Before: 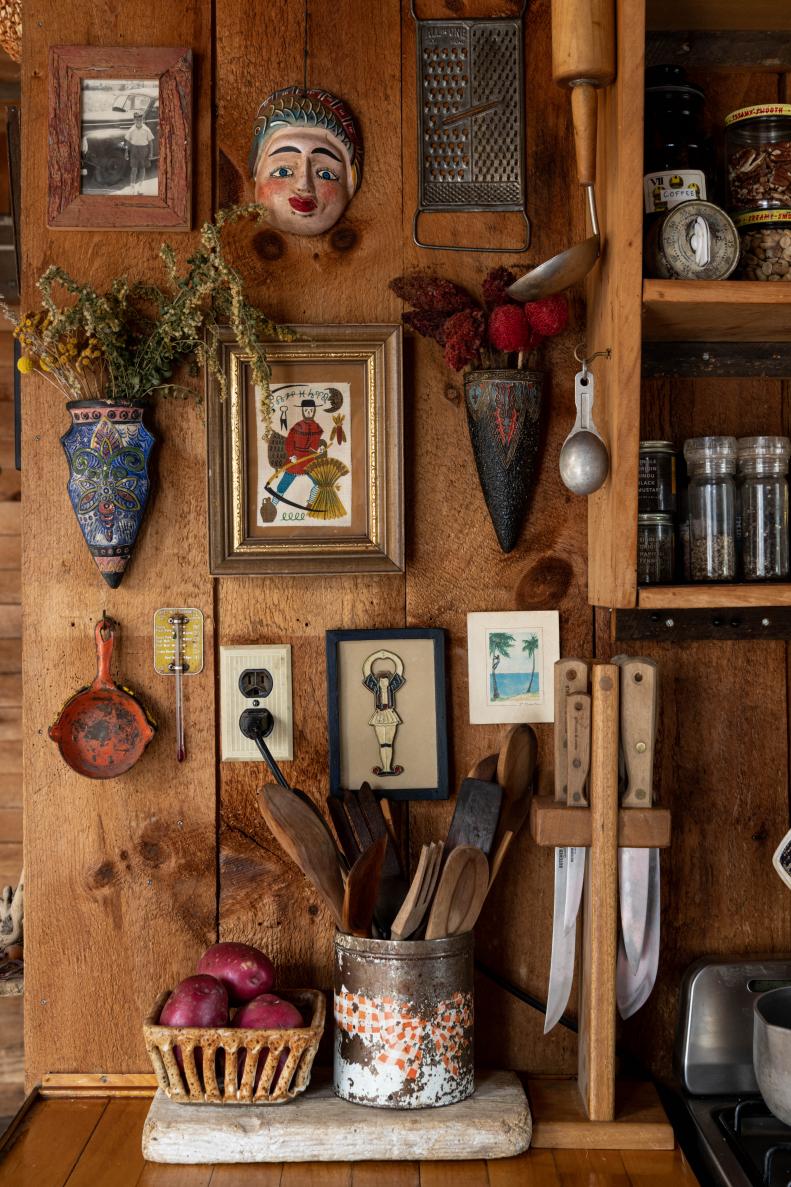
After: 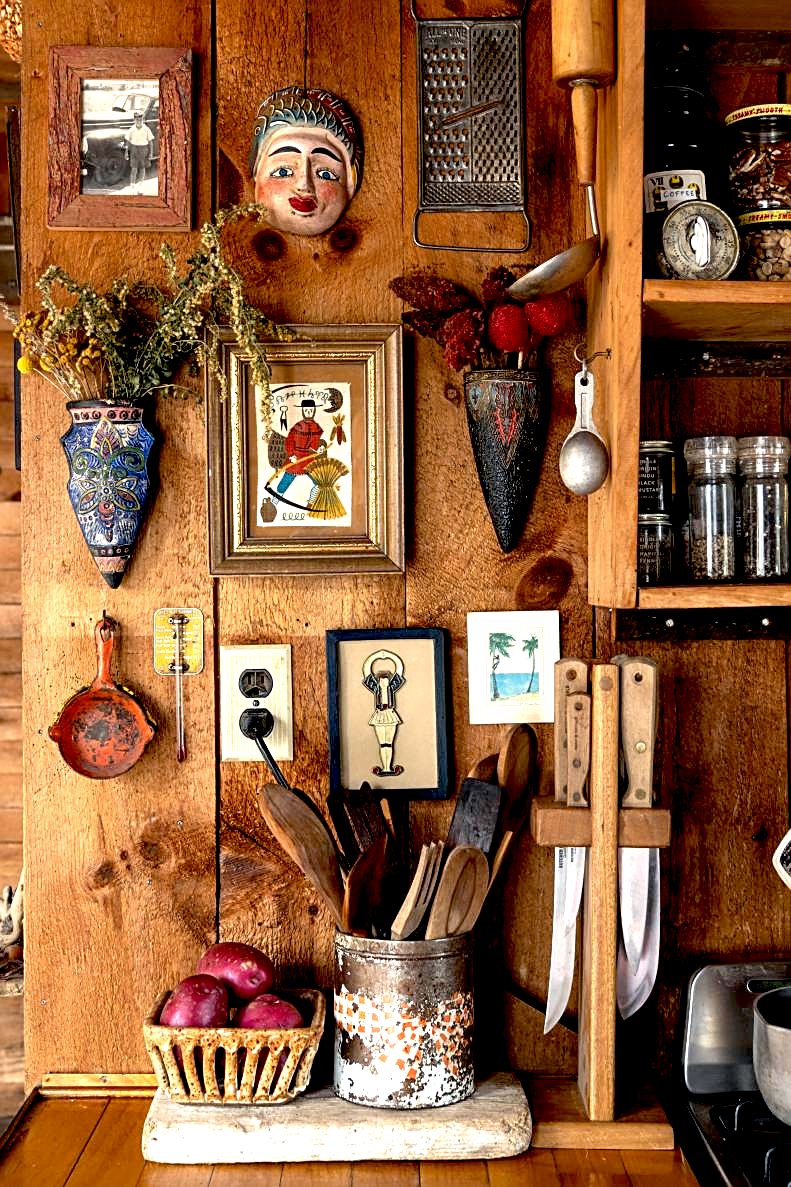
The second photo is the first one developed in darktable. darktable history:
sharpen: on, module defaults
color correction: highlights a* 0.384, highlights b* 2.69, shadows a* -1.09, shadows b* -4.14
exposure: black level correction 0.011, exposure 1.078 EV, compensate highlight preservation false
